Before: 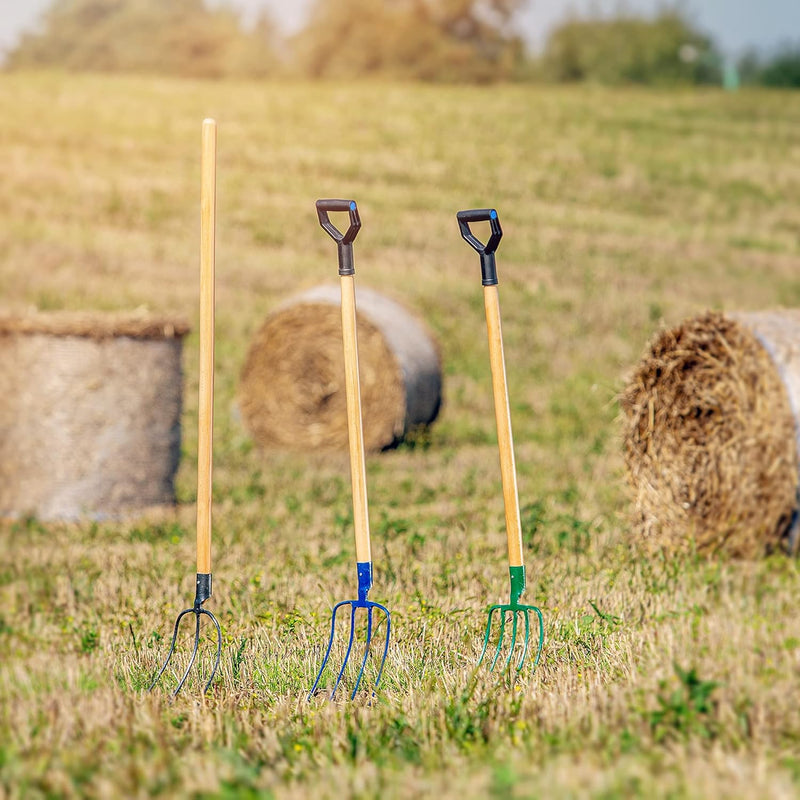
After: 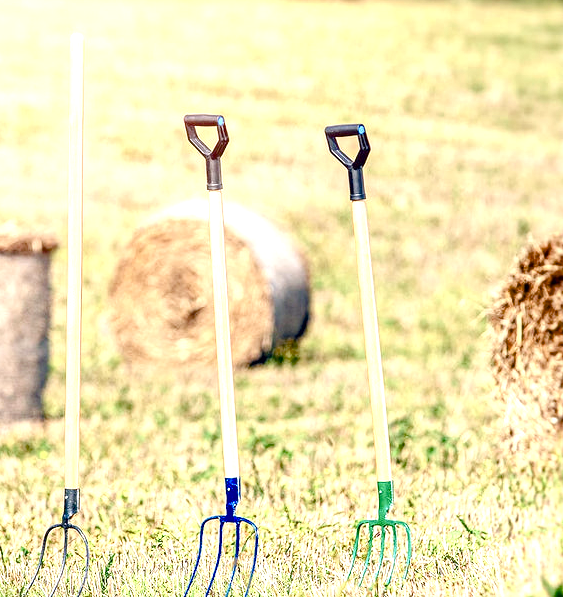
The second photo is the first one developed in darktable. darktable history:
exposure: black level correction 0, exposure 1.001 EV, compensate exposure bias true, compensate highlight preservation false
color balance rgb: power › hue 313.42°, perceptual saturation grading › global saturation 25.383%, perceptual saturation grading › highlights -50.365%, perceptual saturation grading › shadows 30.732%, saturation formula JzAzBz (2021)
crop and rotate: left 16.56%, top 10.843%, right 13.016%, bottom 14.461%
